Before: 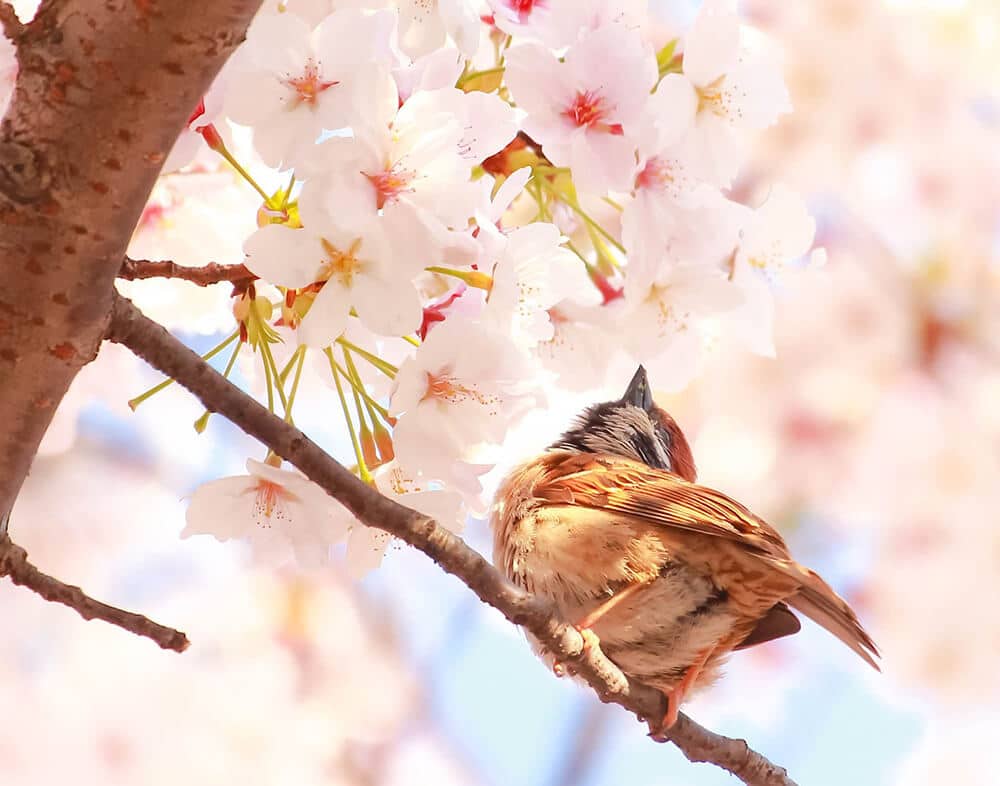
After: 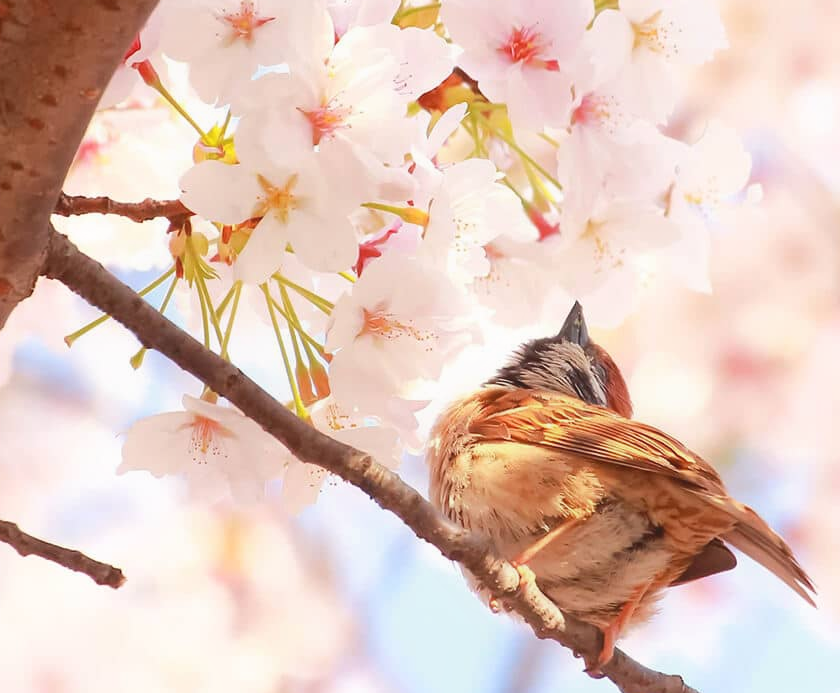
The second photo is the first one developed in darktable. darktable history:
crop: left 6.446%, top 8.188%, right 9.538%, bottom 3.548%
contrast equalizer: octaves 7, y [[0.6 ×6], [0.55 ×6], [0 ×6], [0 ×6], [0 ×6]], mix -0.3
